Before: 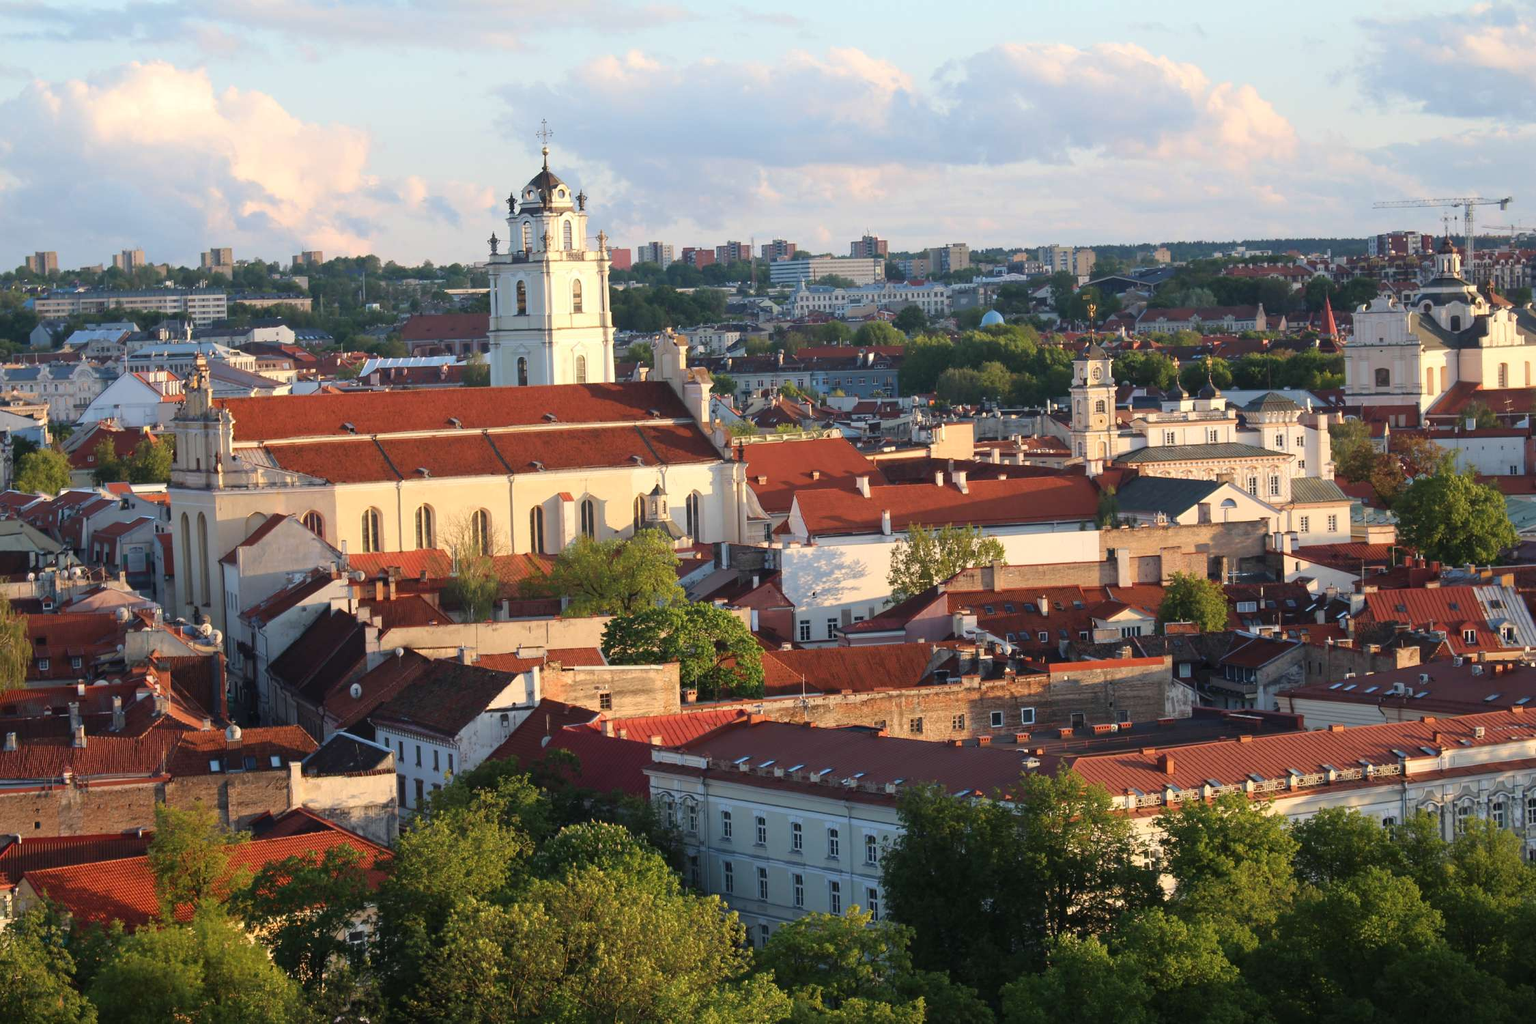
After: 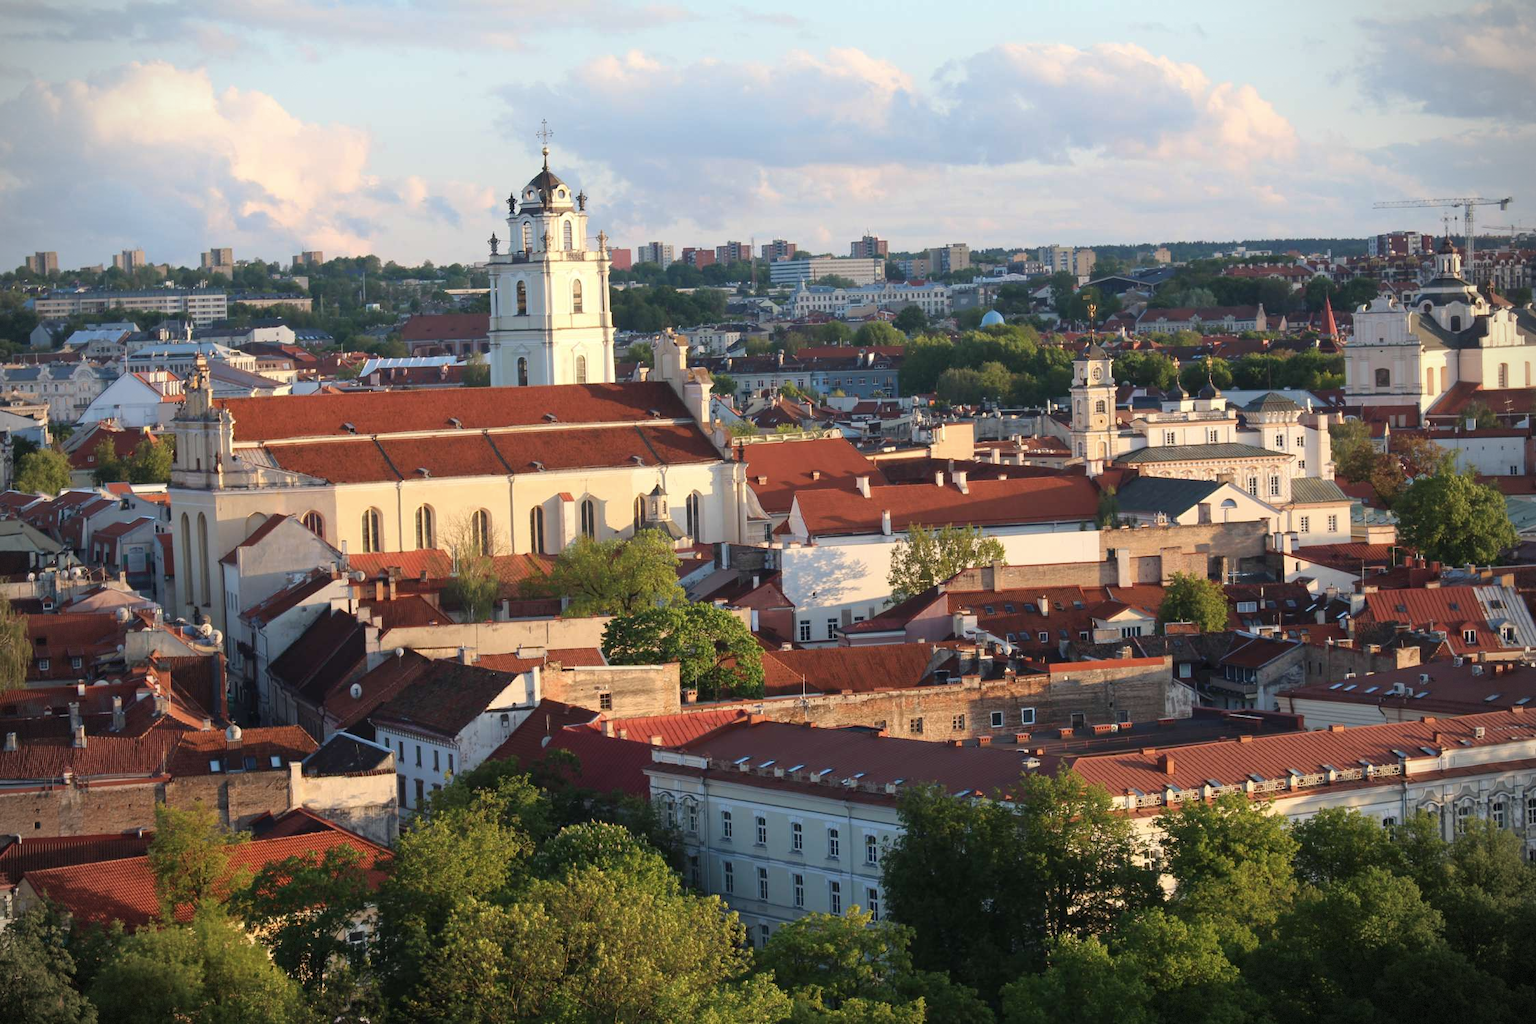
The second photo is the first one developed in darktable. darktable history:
vignetting: dithering 8-bit output
color zones: curves: ch1 [(0, 0.469) (0.01, 0.469) (0.12, 0.446) (0.248, 0.469) (0.5, 0.5) (0.748, 0.5) (0.99, 0.469) (1, 0.469)]
